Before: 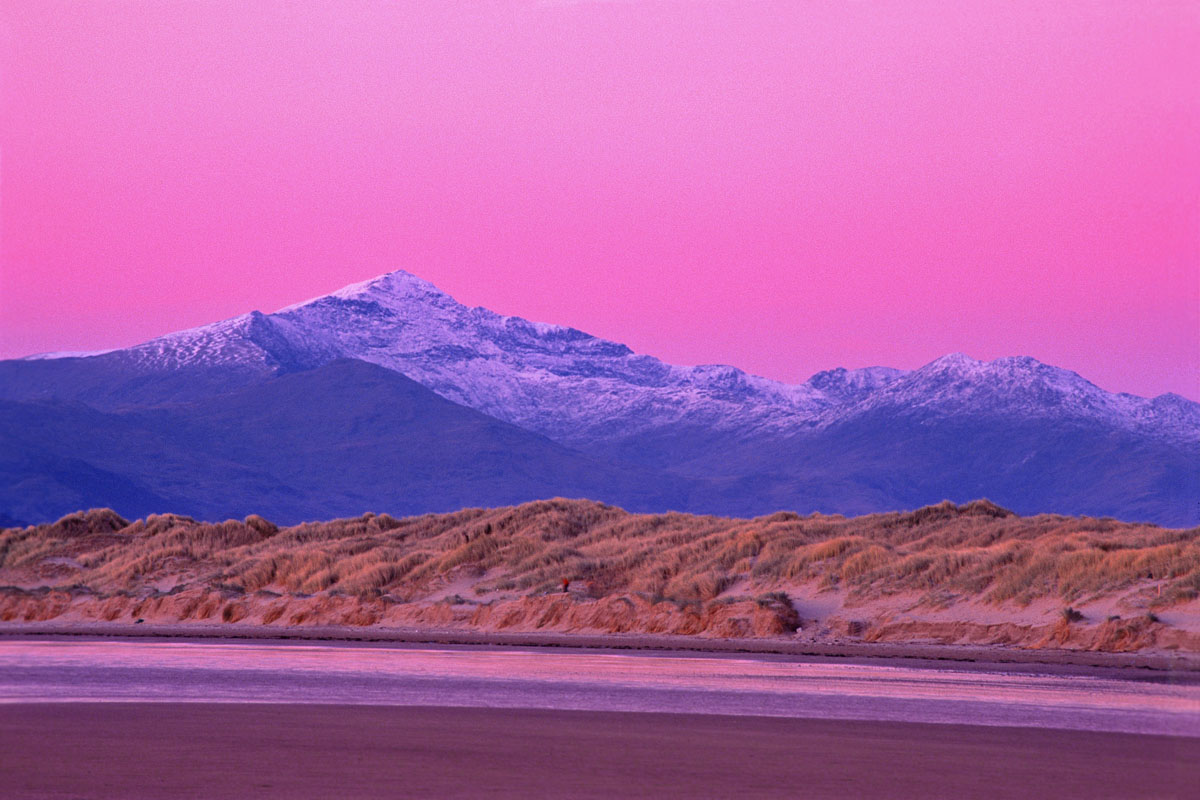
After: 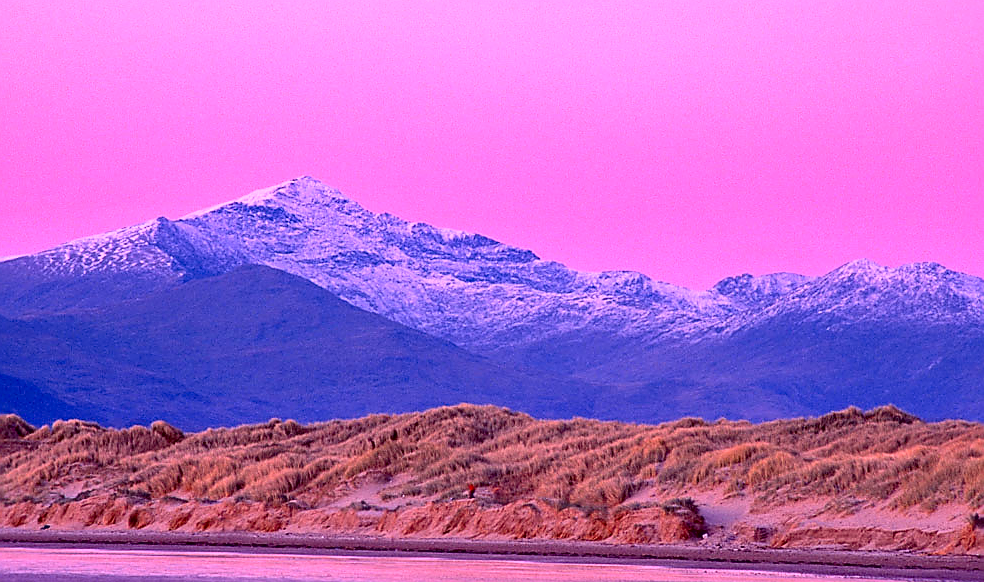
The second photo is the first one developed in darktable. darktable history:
contrast brightness saturation: contrast 0.2, brightness 0.16, saturation 0.22
crop: left 7.856%, top 11.836%, right 10.12%, bottom 15.387%
sharpen: radius 1.4, amount 1.25, threshold 0.7
exposure: black level correction 0.01, exposure 0.014 EV, compensate highlight preservation false
